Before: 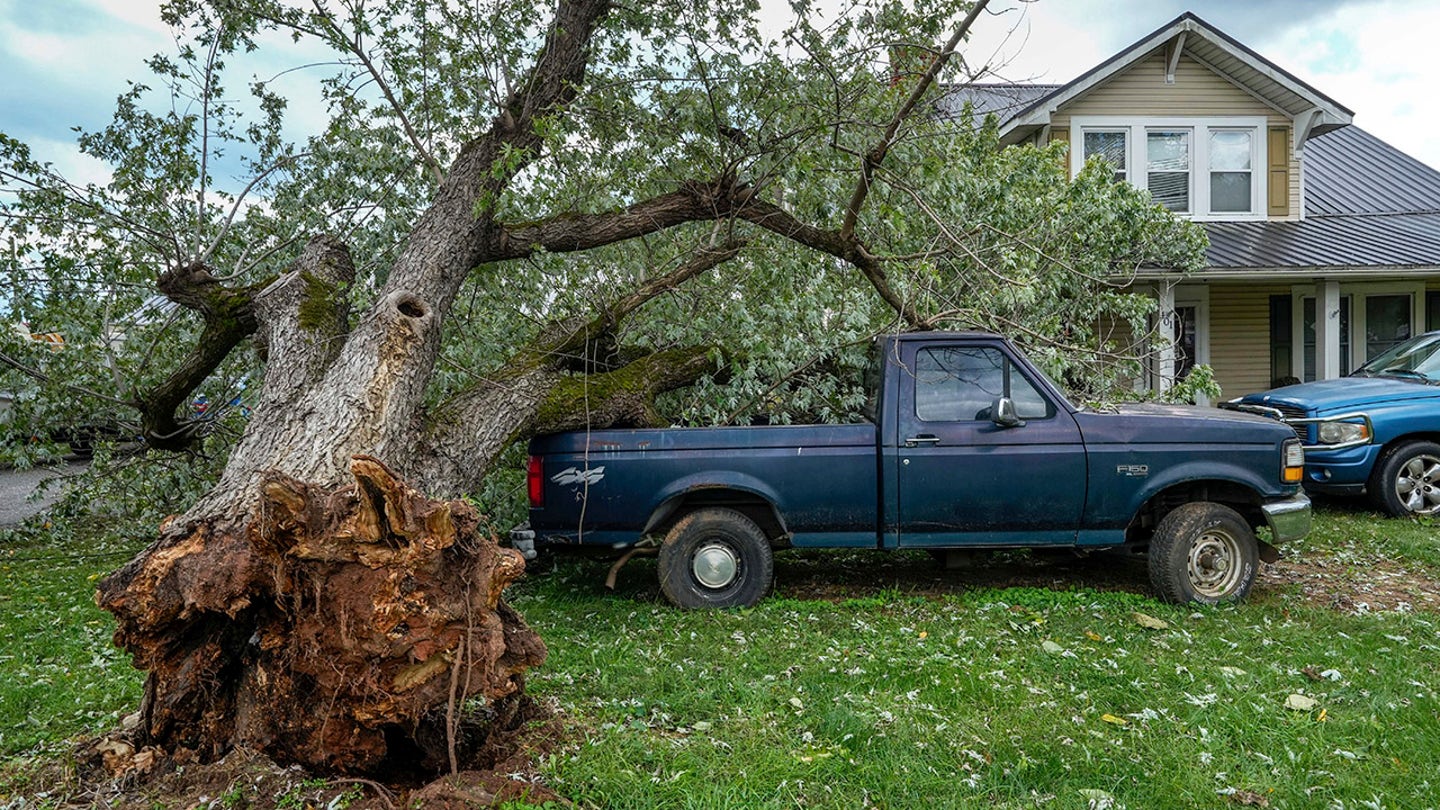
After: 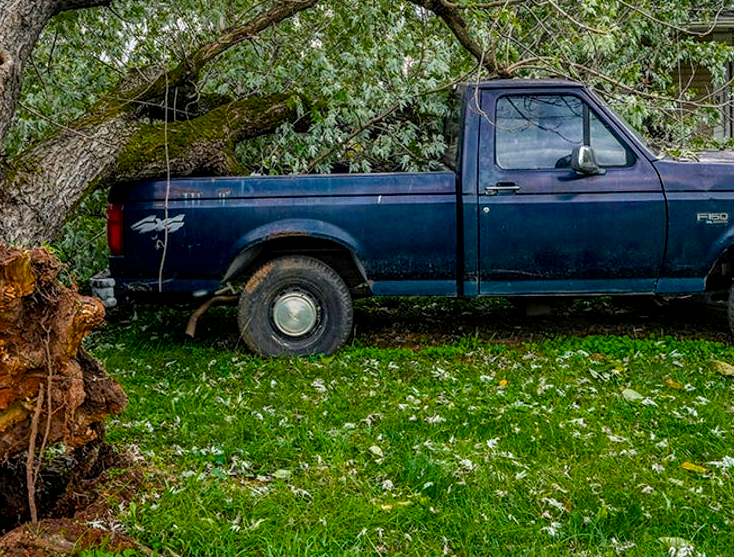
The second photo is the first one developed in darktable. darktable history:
crop and rotate: left 29.172%, top 31.189%, right 19.842%
color balance rgb: shadows lift › hue 85.11°, highlights gain › chroma 1.071%, highlights gain › hue 60.02°, perceptual saturation grading › global saturation 30.835%, perceptual brilliance grading › mid-tones 10.129%, perceptual brilliance grading › shadows 15.541%, global vibrance -1.32%, saturation formula JzAzBz (2021)
local contrast: on, module defaults
